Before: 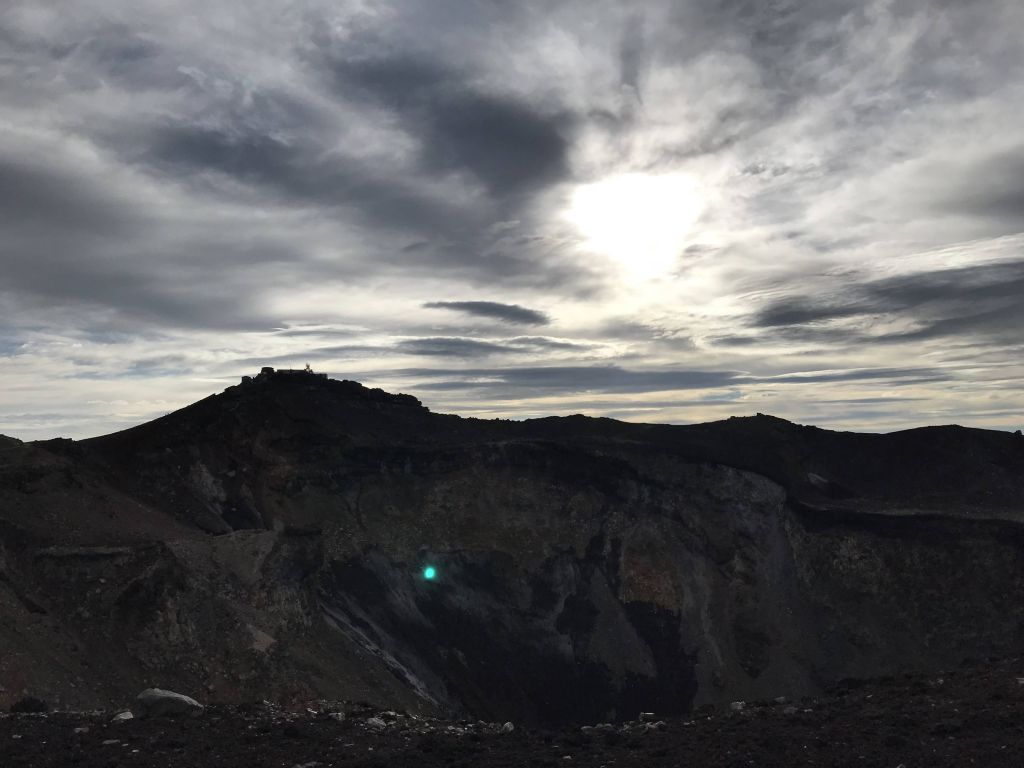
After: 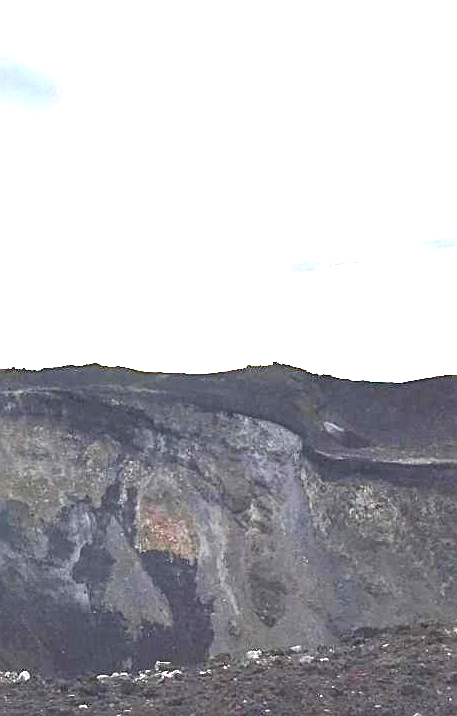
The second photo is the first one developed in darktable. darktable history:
exposure: black level correction 0, exposure 3.935 EV, compensate exposure bias true, compensate highlight preservation false
sharpen: on, module defaults
crop: left 47.273%, top 6.644%, right 8.058%
